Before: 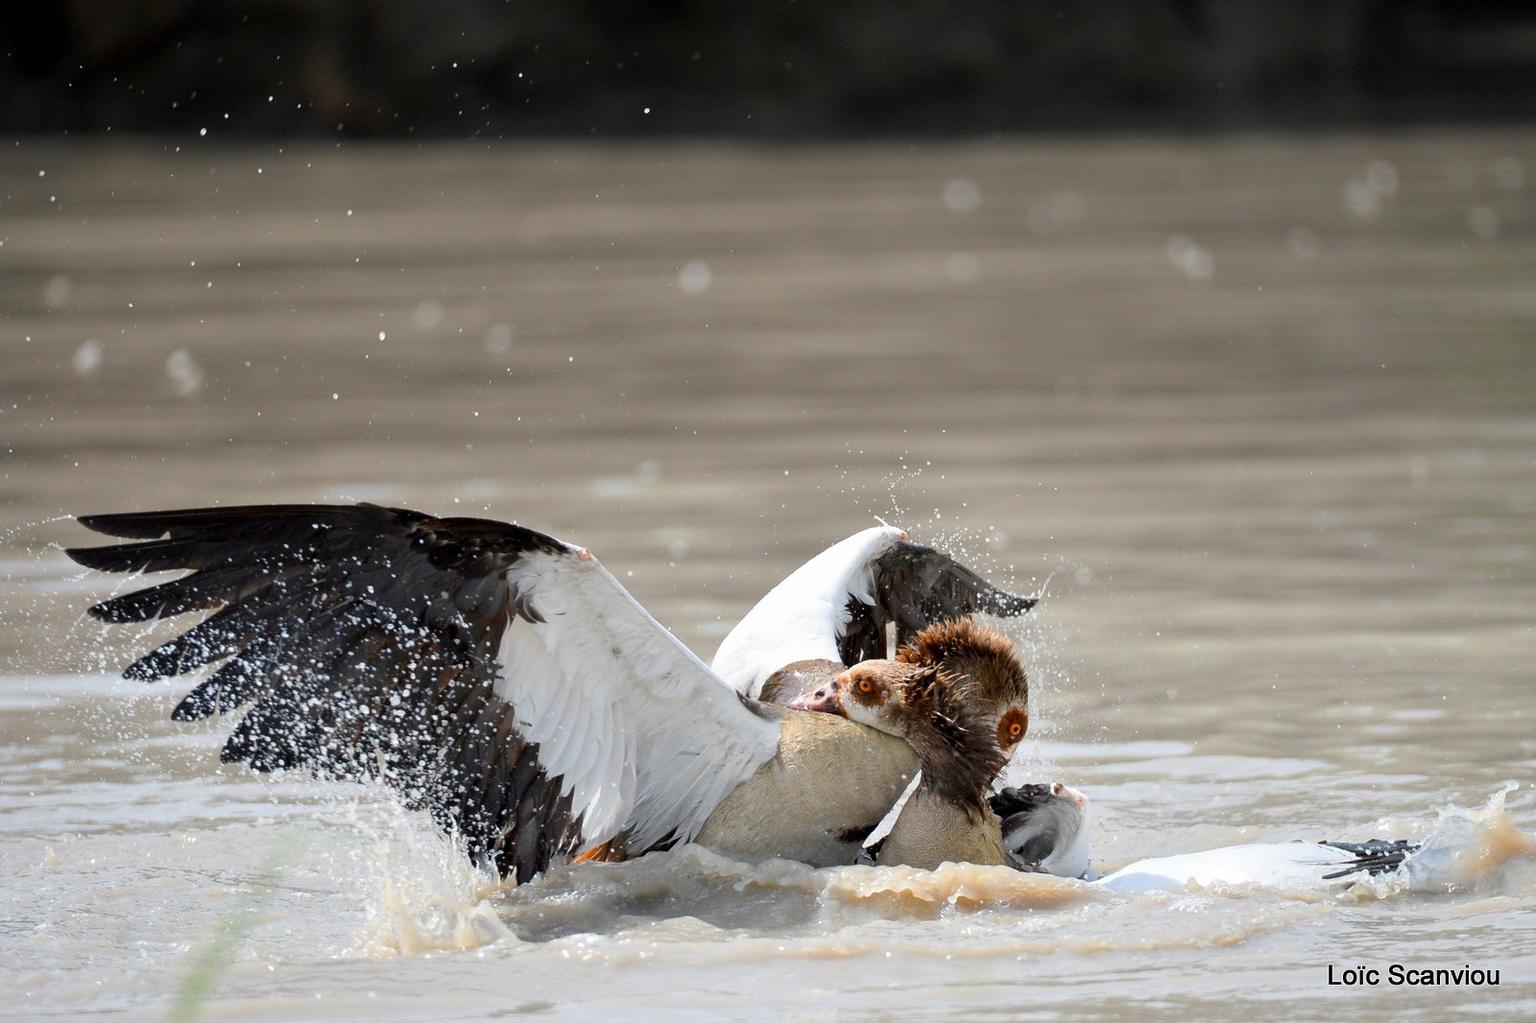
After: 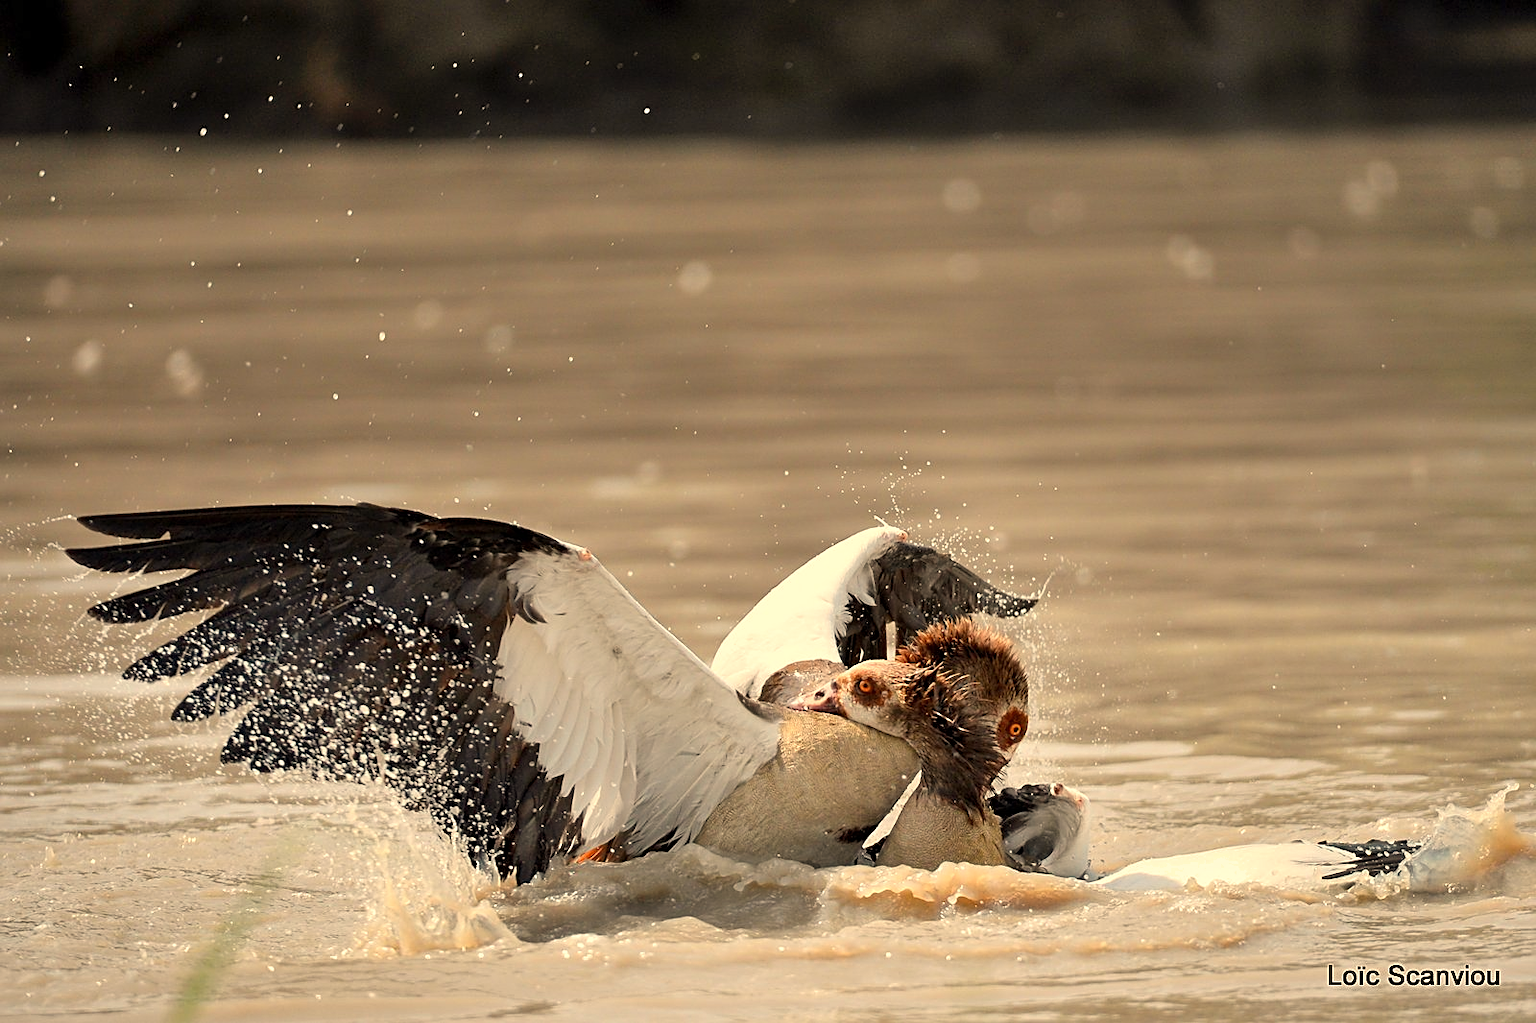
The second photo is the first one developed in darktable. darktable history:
sharpen: on, module defaults
white balance: red 1.138, green 0.996, blue 0.812
shadows and highlights: shadows color adjustment 97.66%, soften with gaussian
